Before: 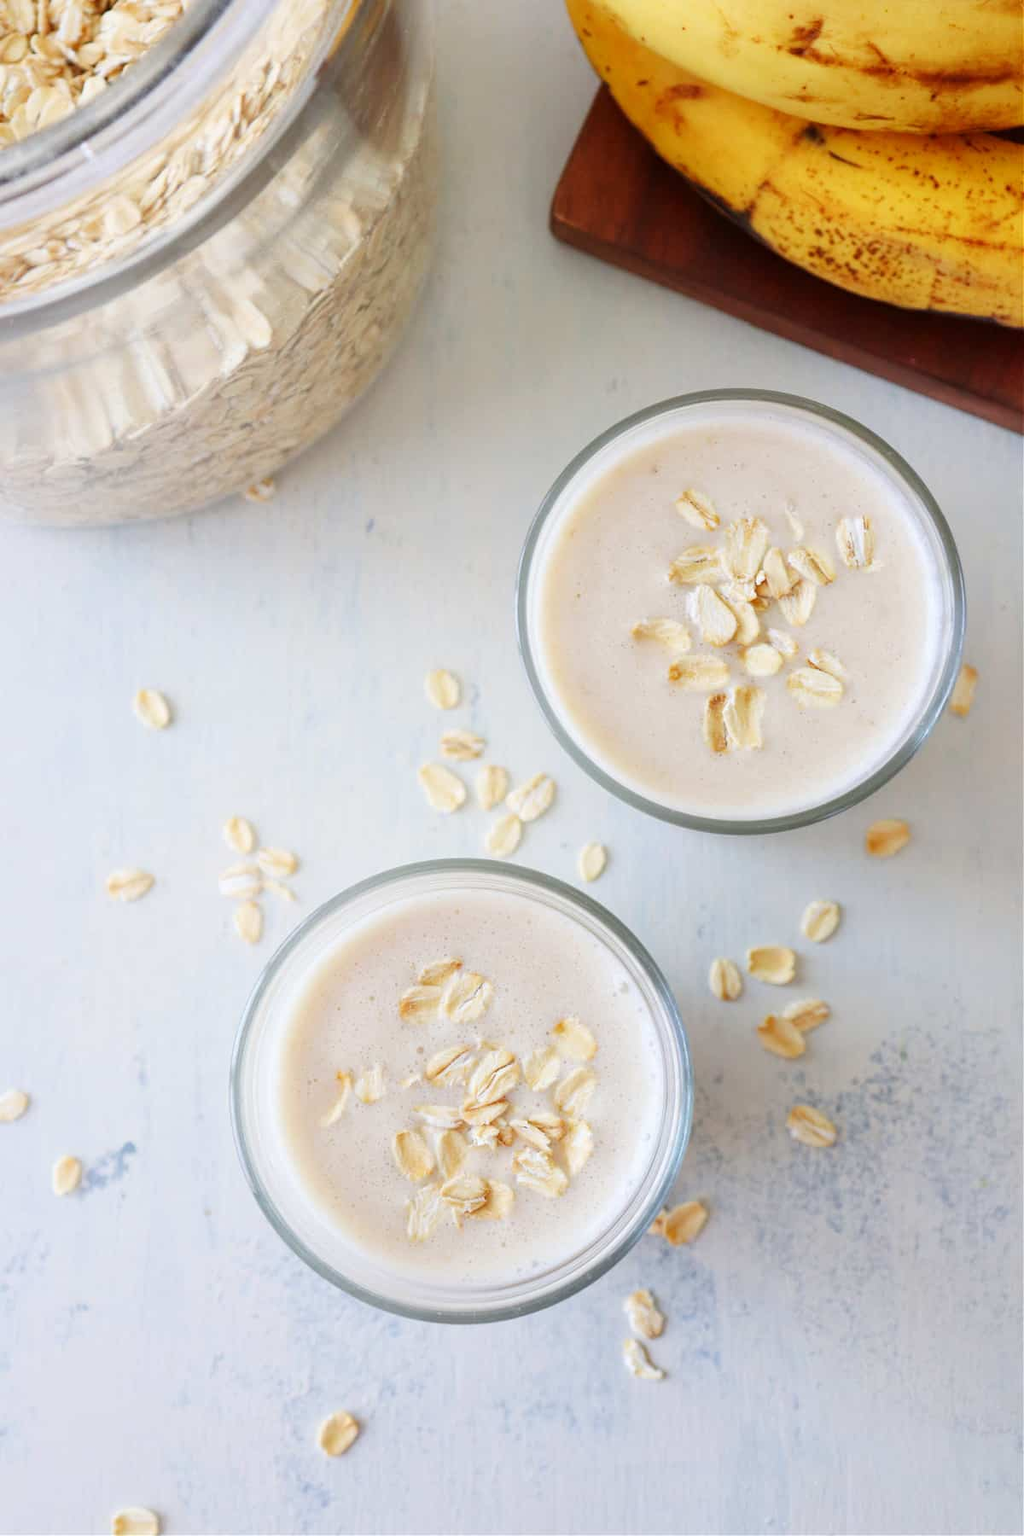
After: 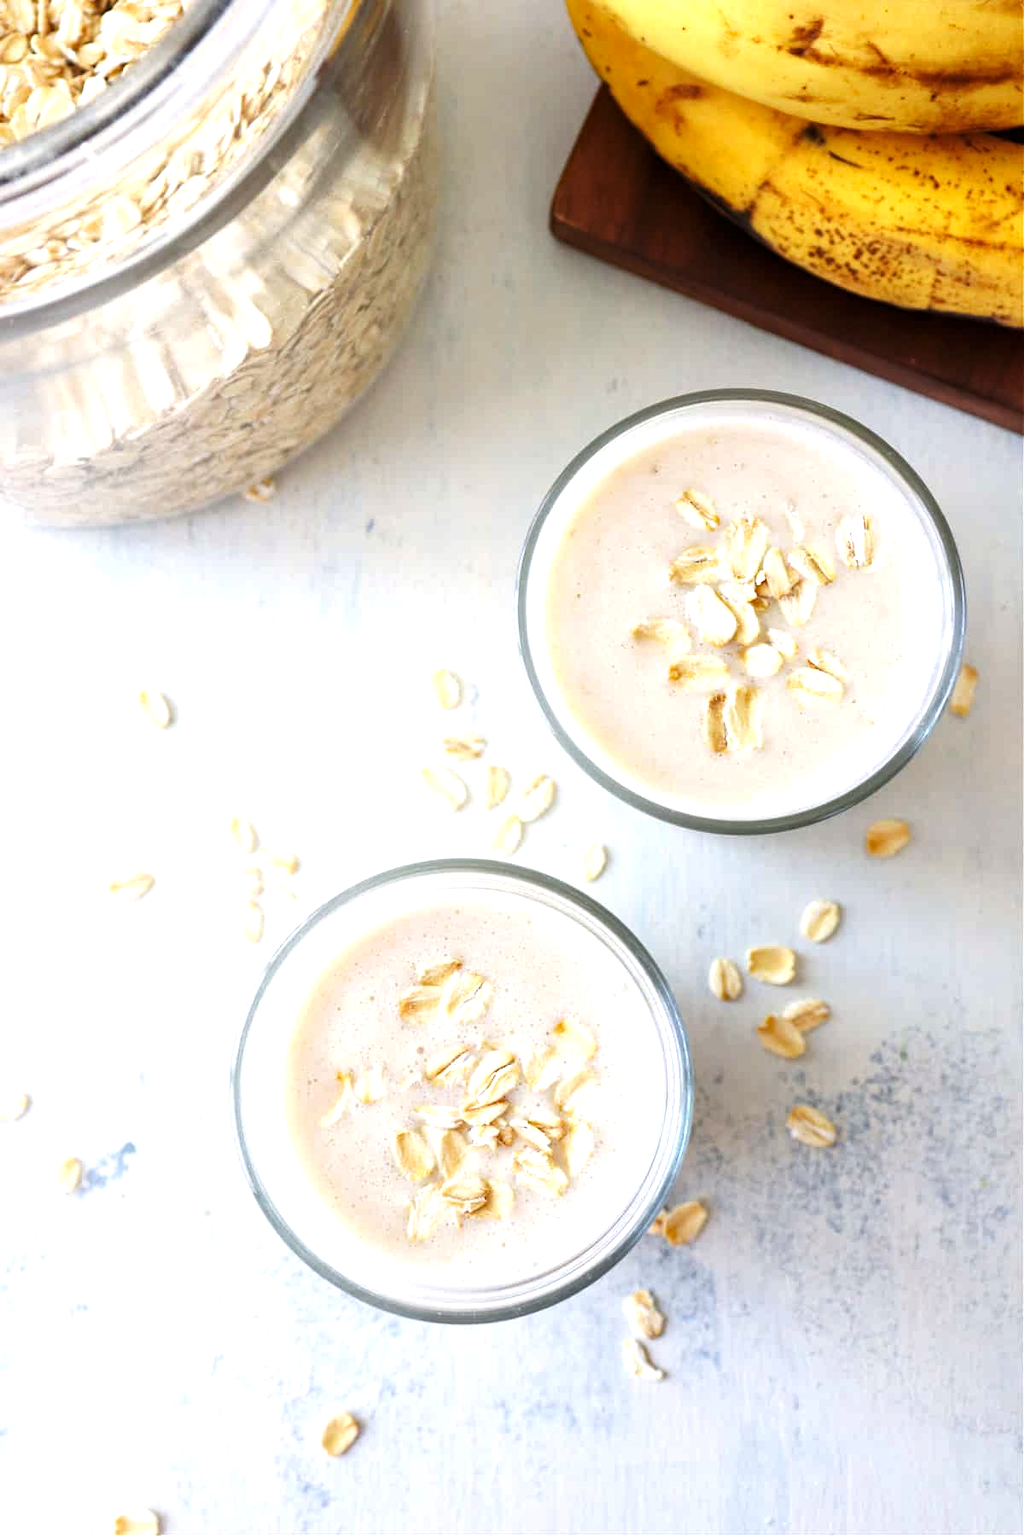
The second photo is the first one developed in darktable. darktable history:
exposure: black level correction 0, exposure 0.5 EV, compensate highlight preservation false
haze removal: adaptive false
levels: levels [0.029, 0.545, 0.971]
